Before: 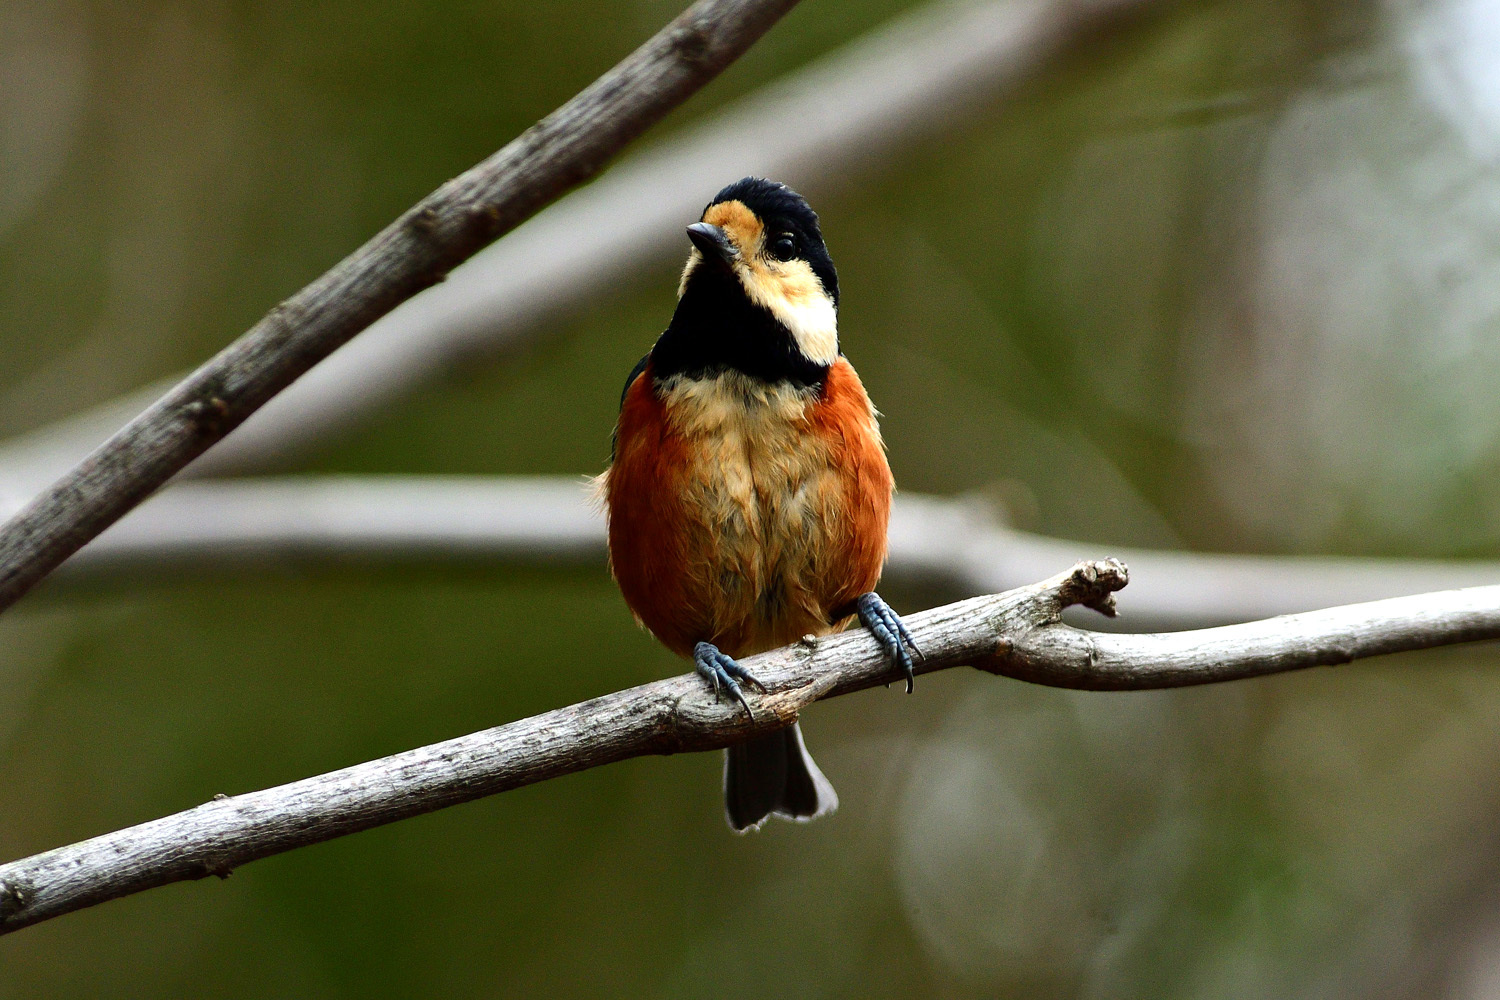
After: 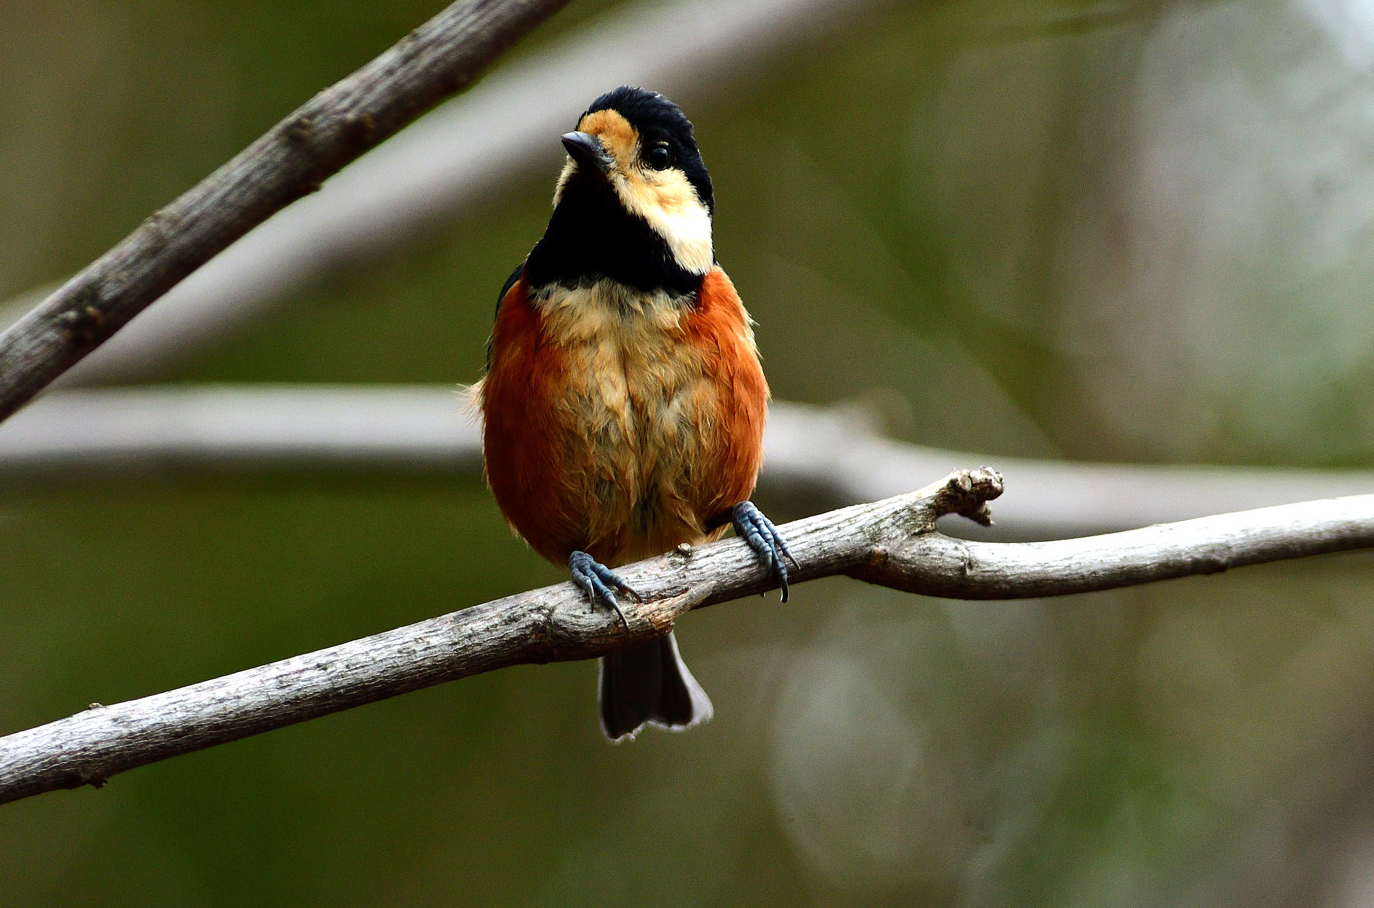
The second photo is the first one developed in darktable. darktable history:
crop and rotate: left 8.381%, top 9.183%
base curve: curves: ch0 [(0, 0) (0.989, 0.992)]
